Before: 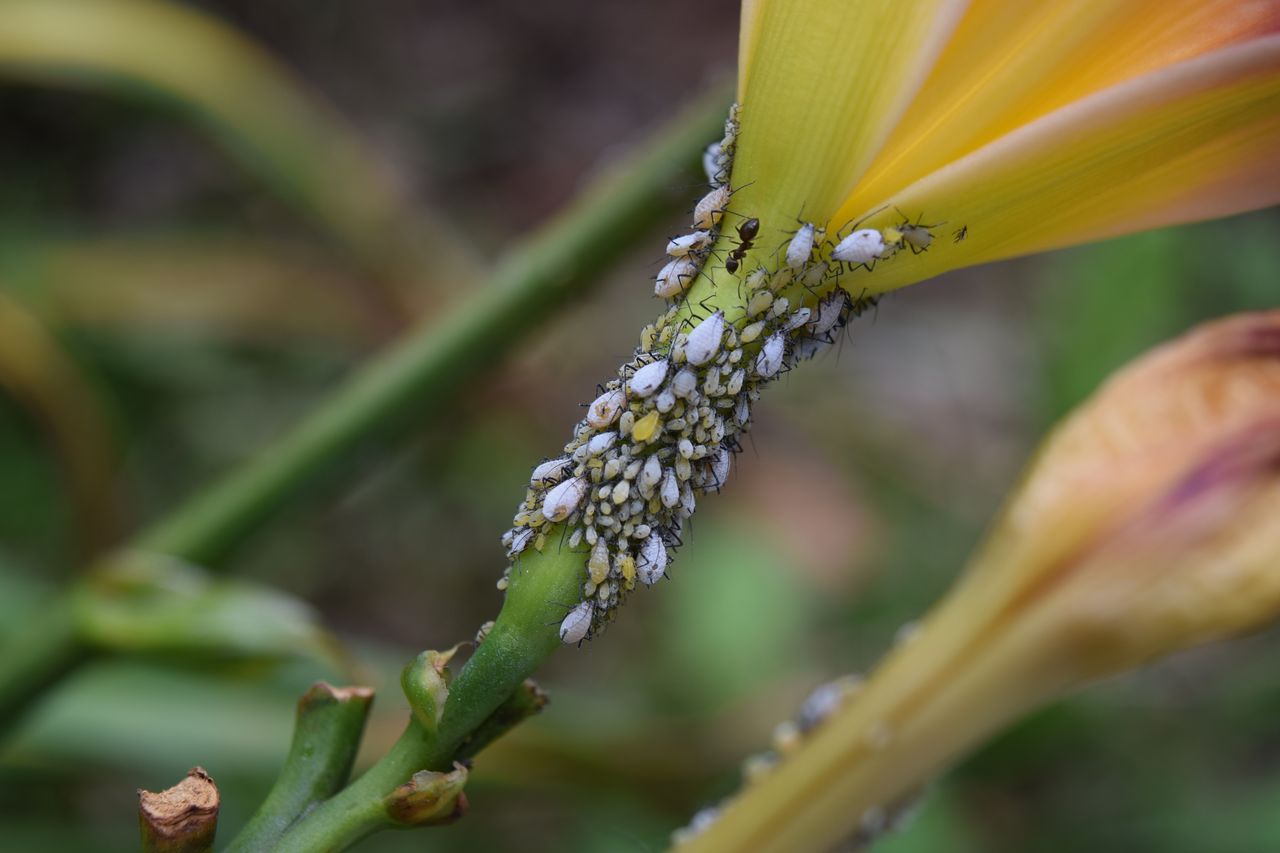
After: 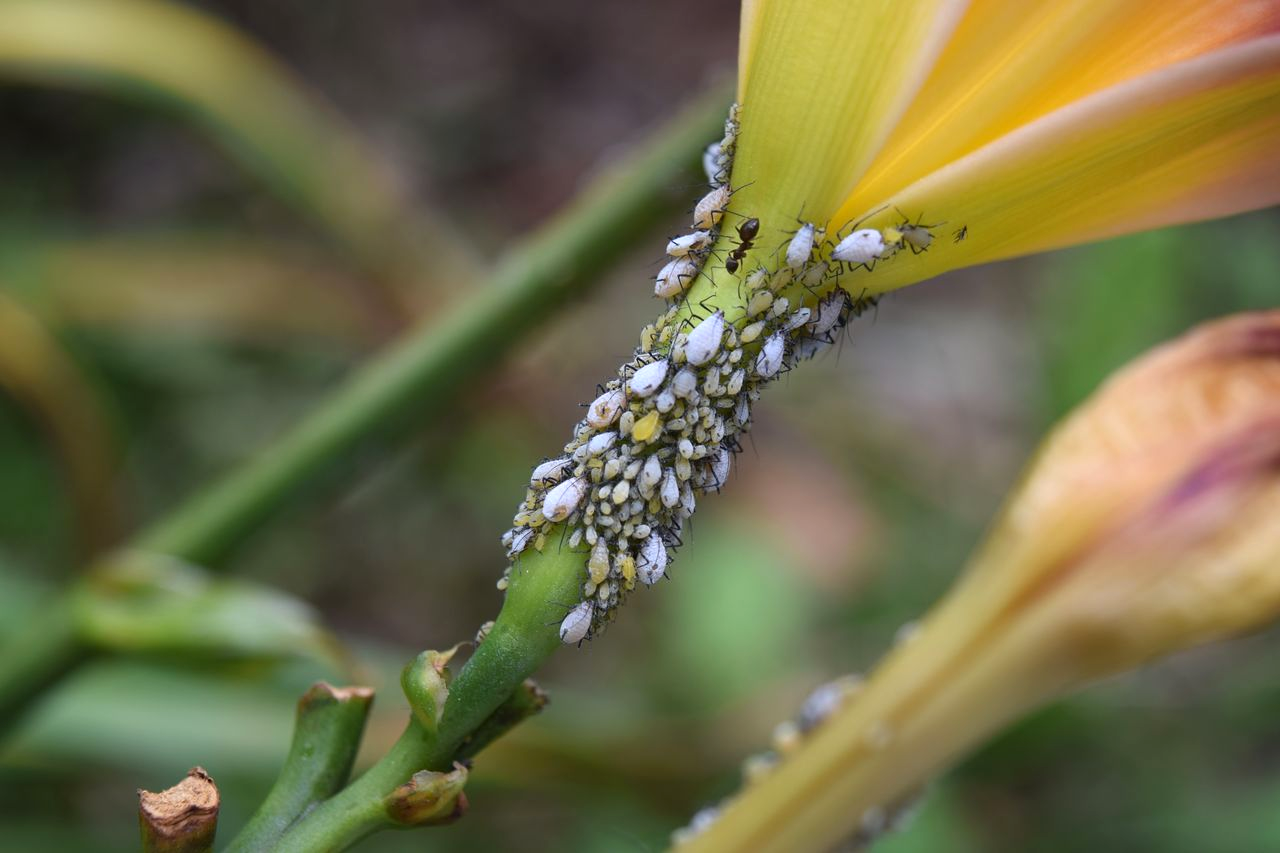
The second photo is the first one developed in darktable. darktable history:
exposure: exposure 0.377 EV, compensate exposure bias true, compensate highlight preservation false
